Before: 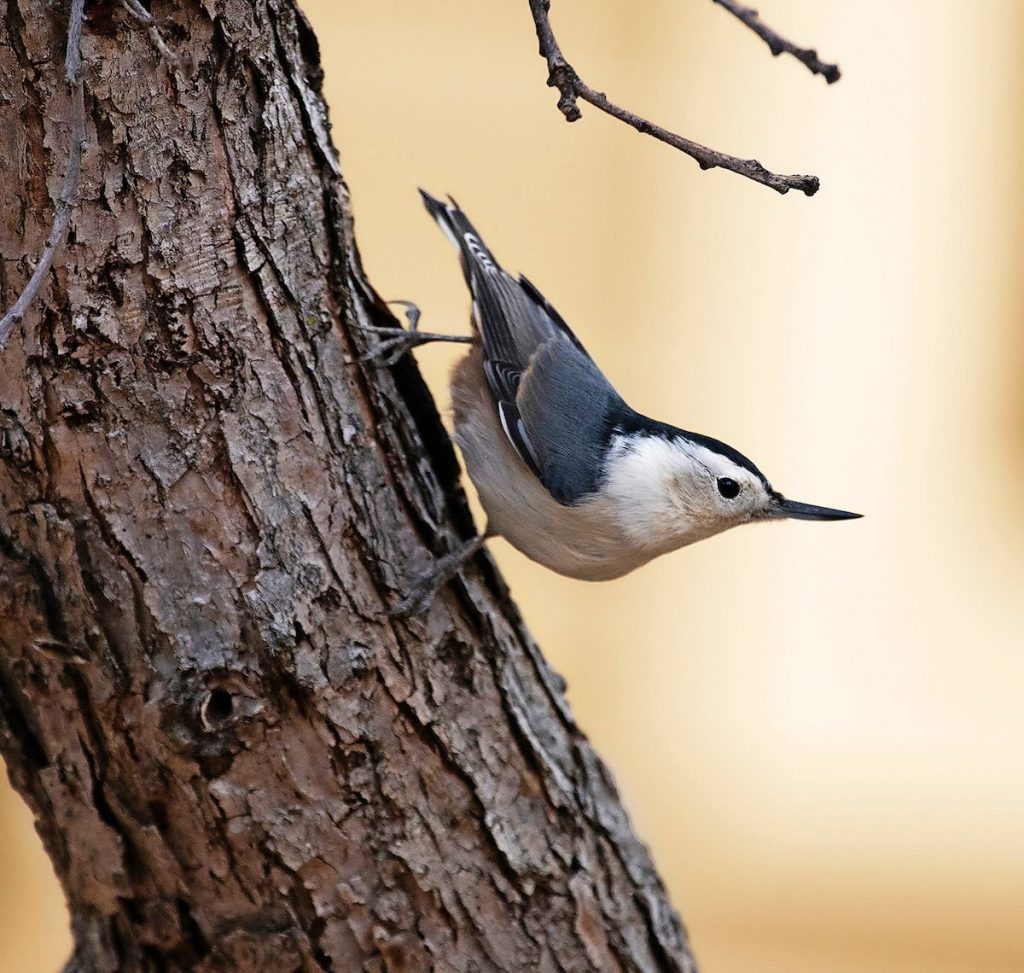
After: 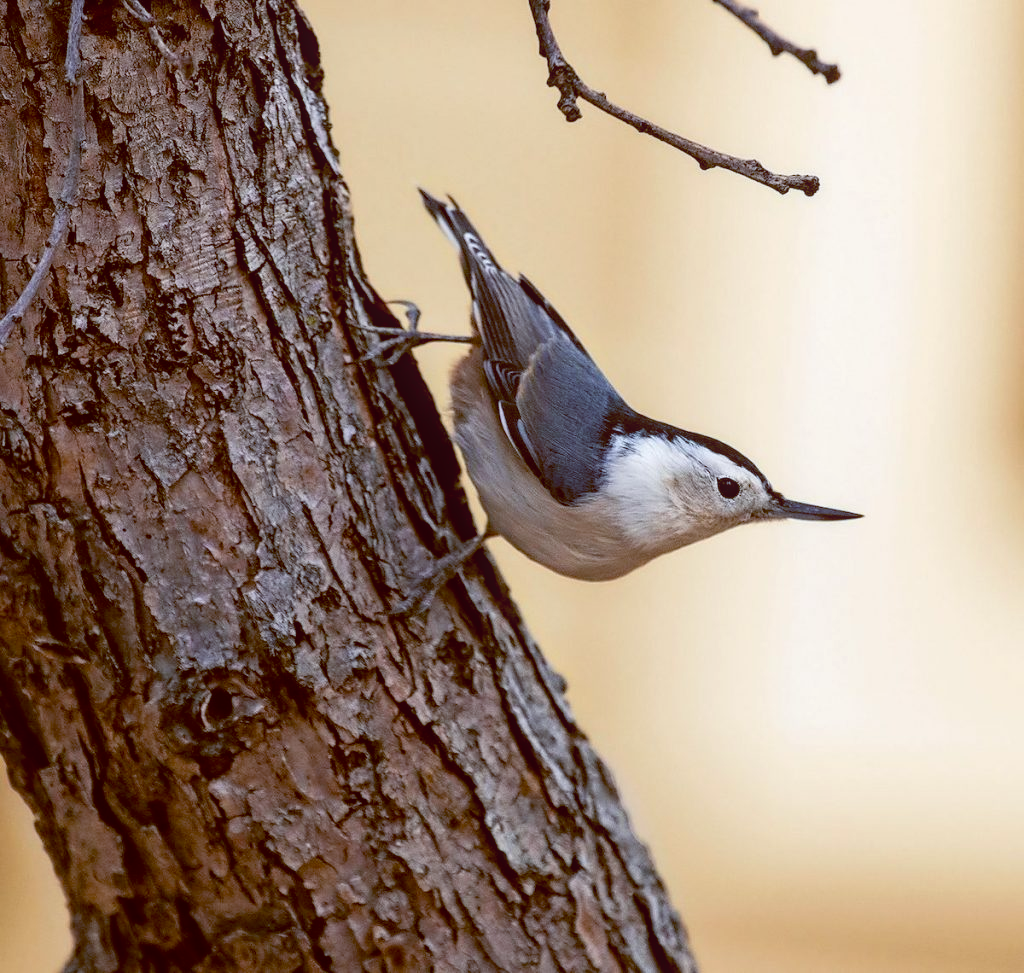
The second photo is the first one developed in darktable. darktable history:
color balance: lift [1, 1.015, 1.004, 0.985], gamma [1, 0.958, 0.971, 1.042], gain [1, 0.956, 0.977, 1.044]
local contrast: detail 110%
